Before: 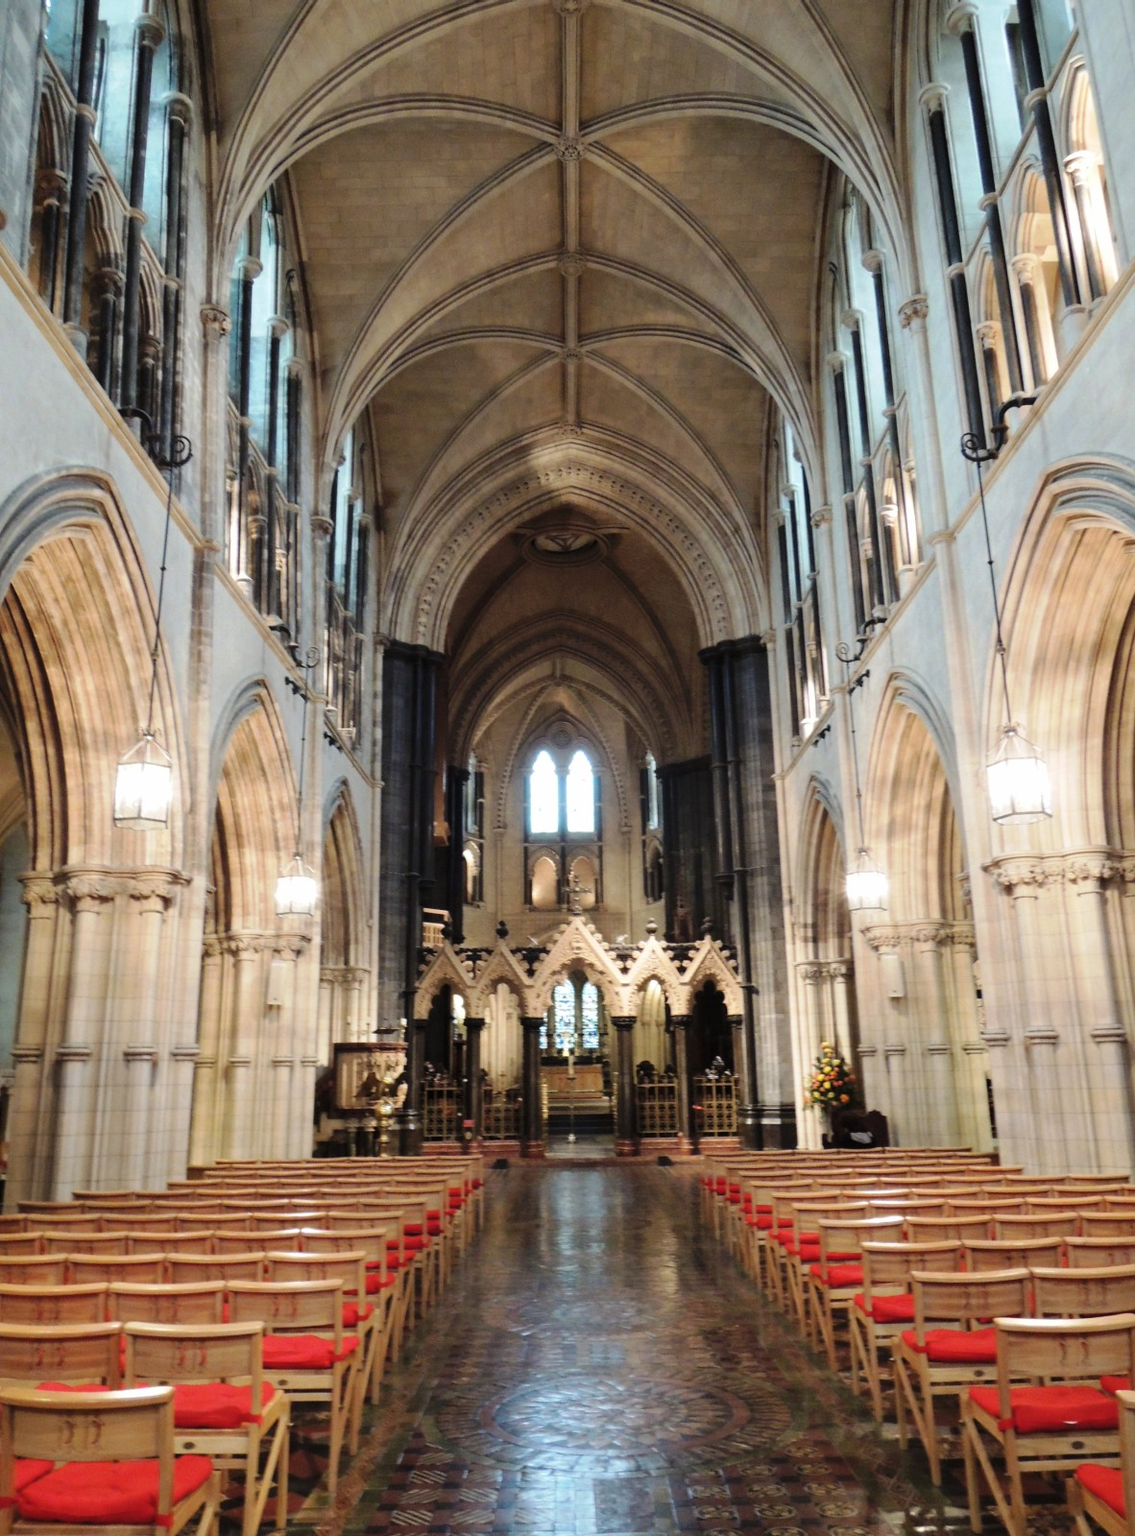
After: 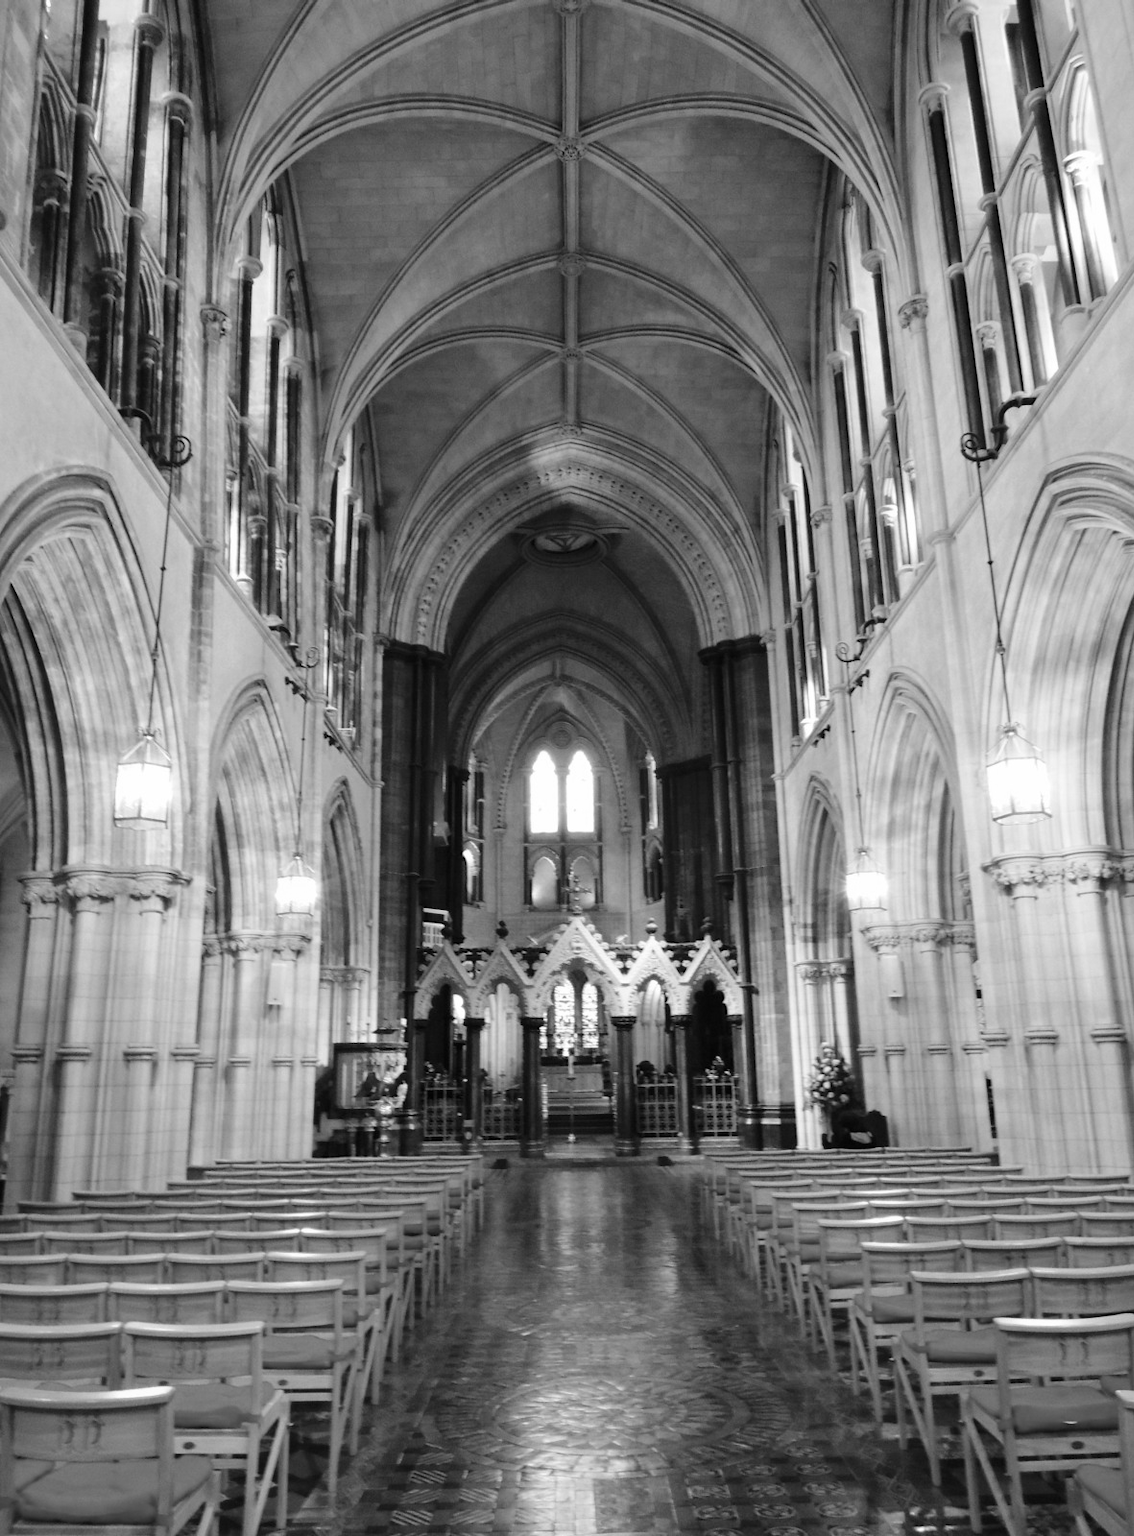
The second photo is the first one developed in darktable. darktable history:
monochrome: on, module defaults
contrast brightness saturation: saturation 0.13
